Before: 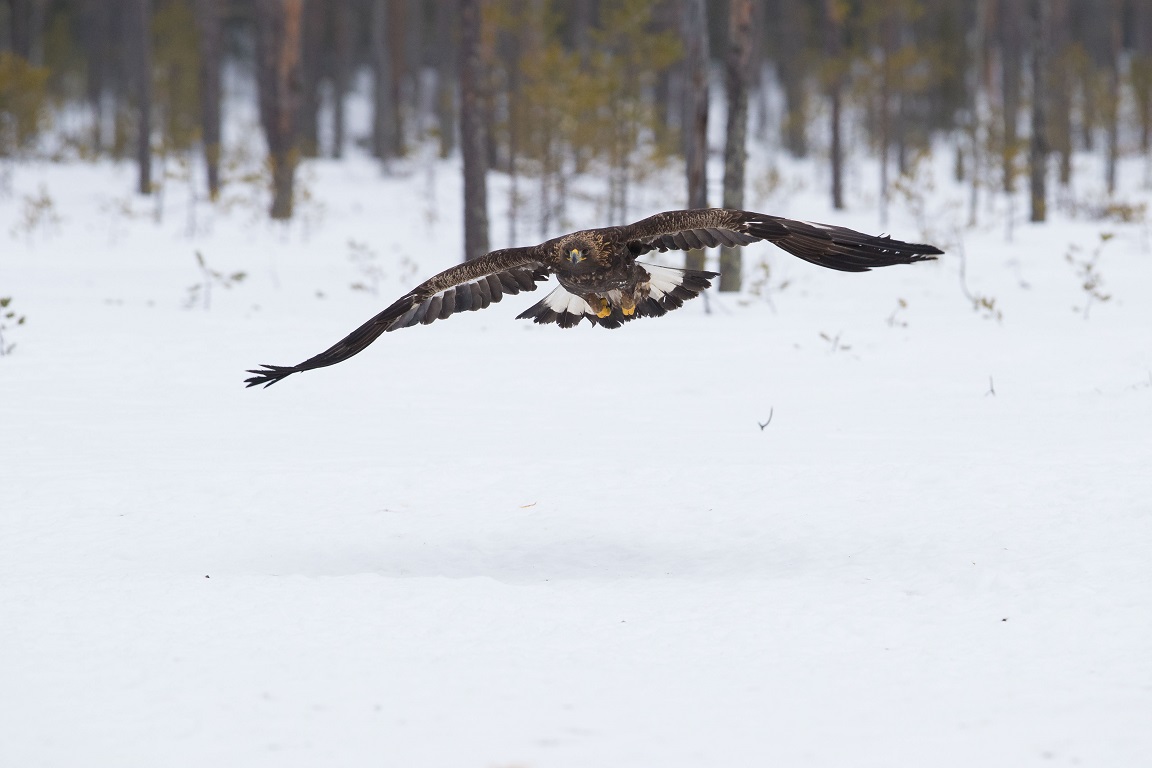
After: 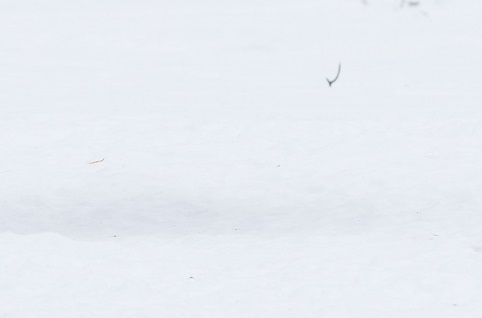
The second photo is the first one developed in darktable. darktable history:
crop: left 37.541%, top 44.855%, right 20.534%, bottom 13.688%
